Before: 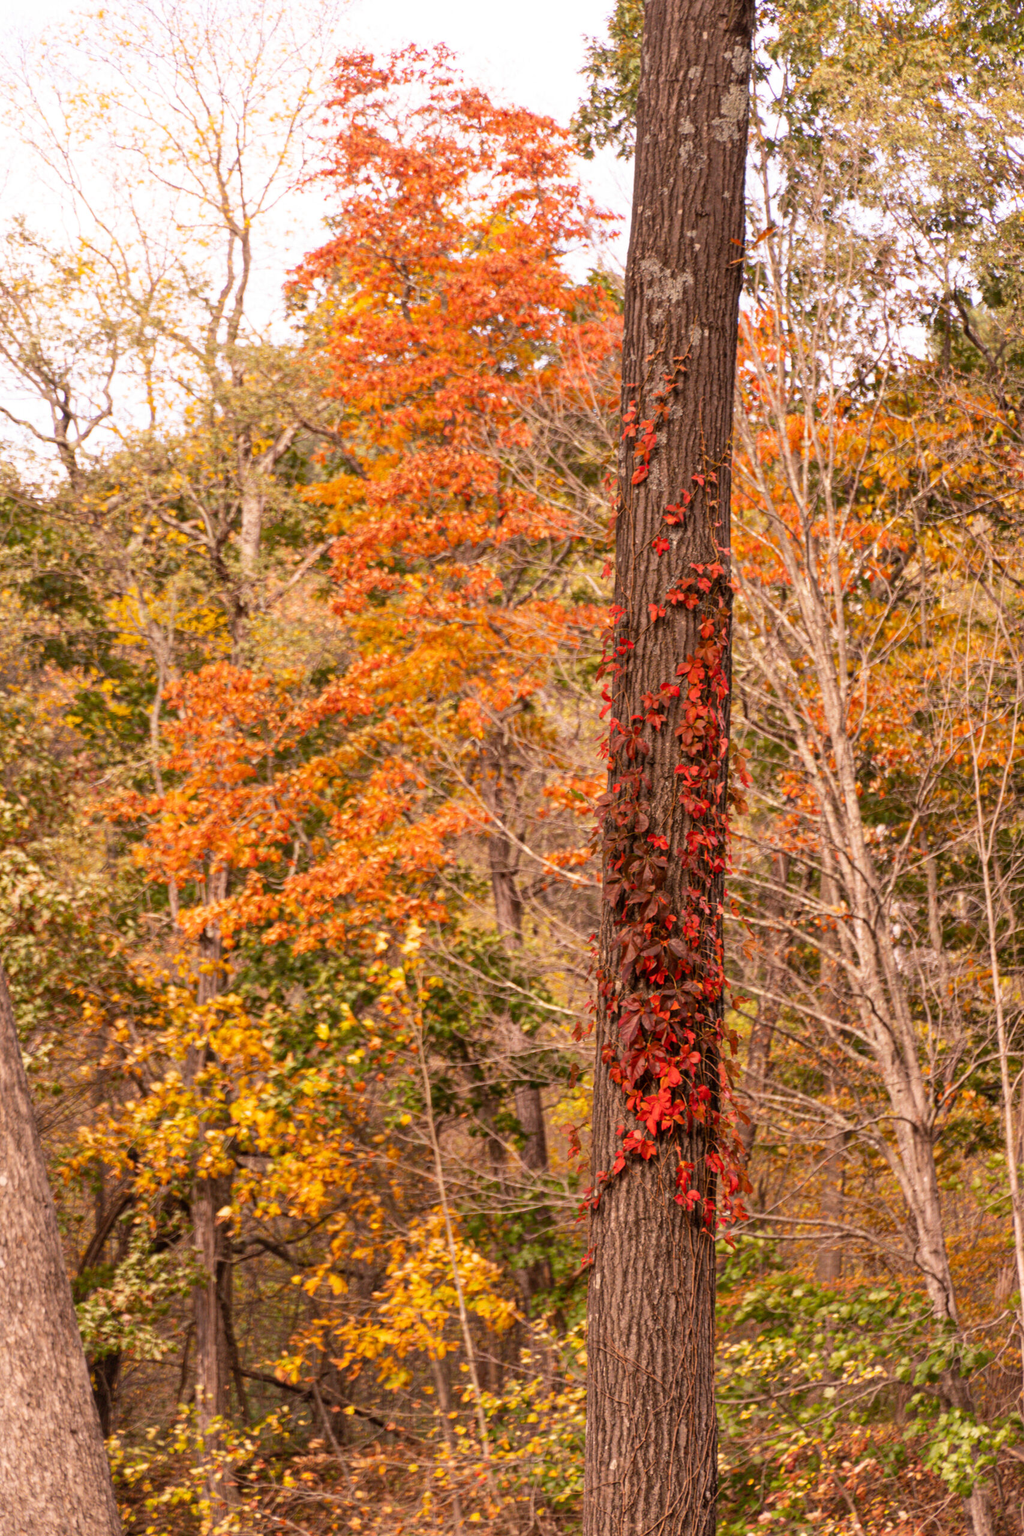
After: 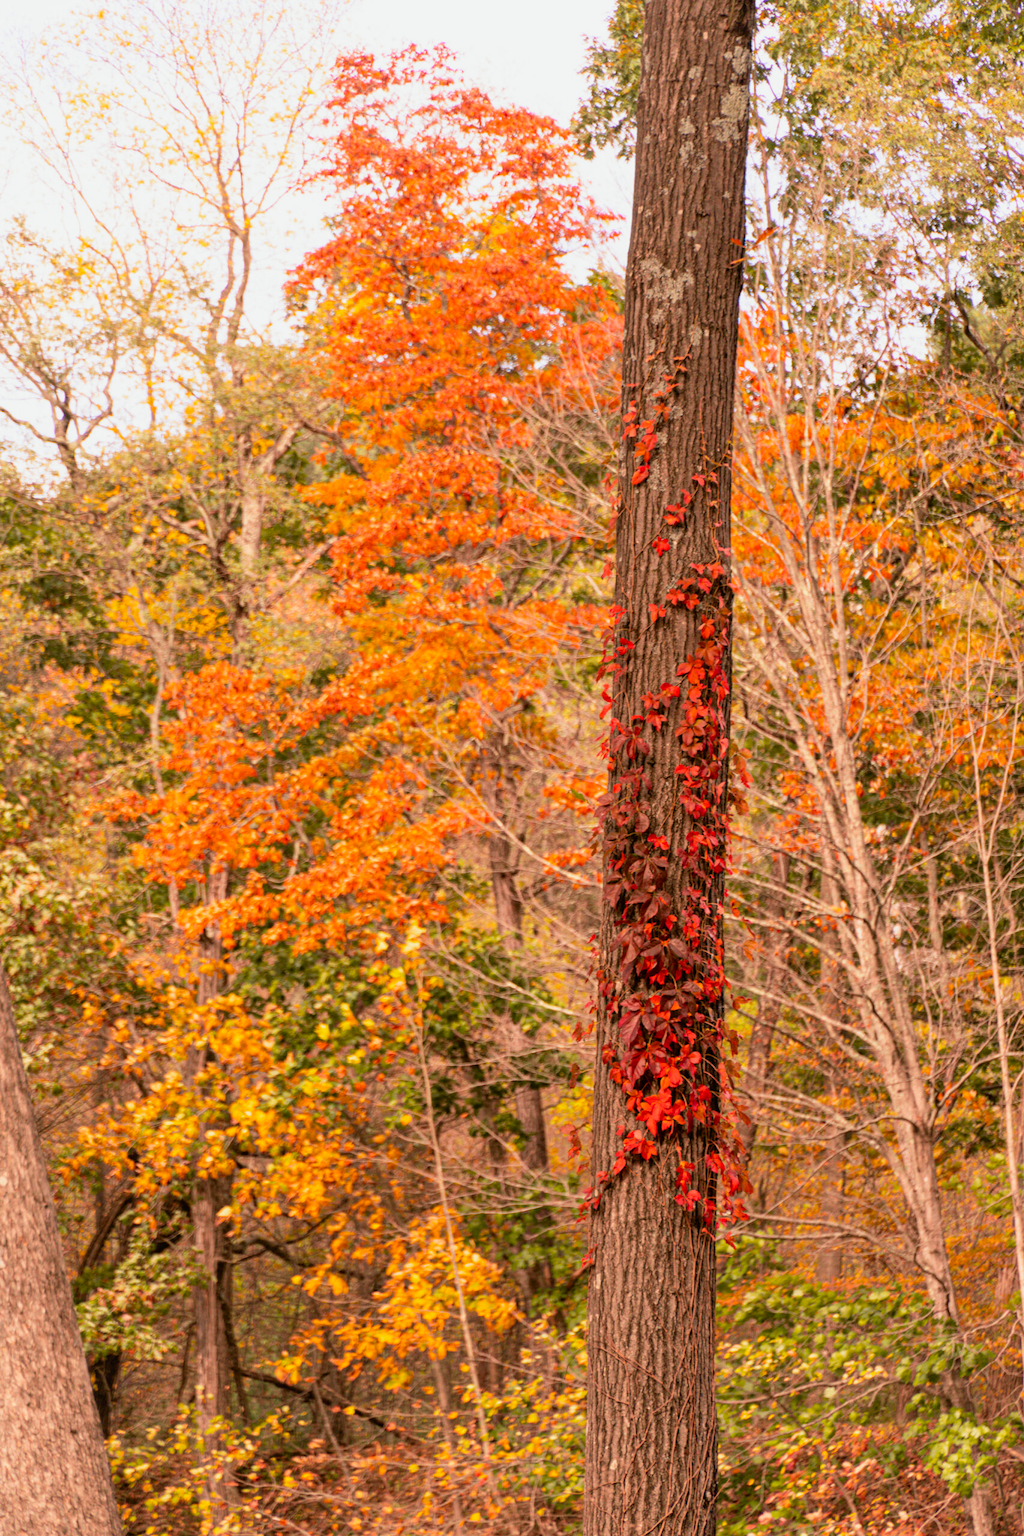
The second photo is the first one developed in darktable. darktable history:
tone curve: curves: ch0 [(0, 0) (0.07, 0.052) (0.23, 0.254) (0.486, 0.53) (0.822, 0.825) (0.994, 0.955)]; ch1 [(0, 0) (0.226, 0.261) (0.379, 0.442) (0.469, 0.472) (0.495, 0.495) (0.514, 0.504) (0.561, 0.568) (0.59, 0.612) (1, 1)]; ch2 [(0, 0) (0.269, 0.299) (0.459, 0.441) (0.498, 0.499) (0.523, 0.52) (0.551, 0.576) (0.629, 0.643) (0.659, 0.681) (0.718, 0.764) (1, 1)], color space Lab, independent channels, preserve colors none
